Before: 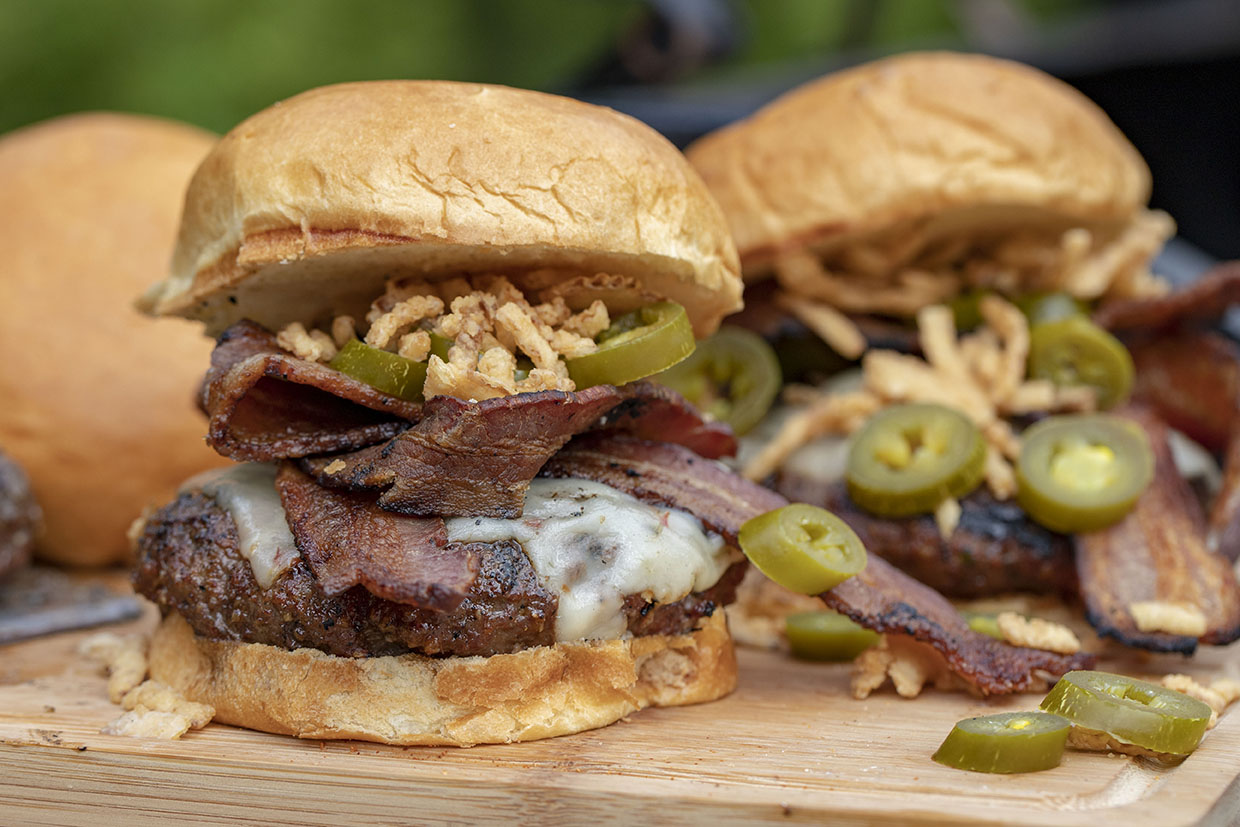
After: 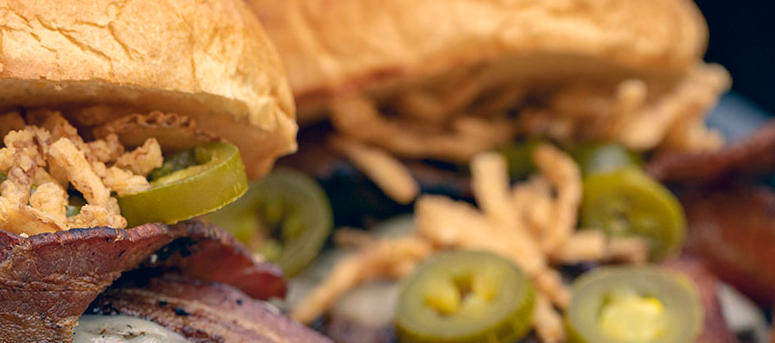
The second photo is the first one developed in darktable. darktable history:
crop: left 36.005%, top 18.293%, right 0.31%, bottom 38.444%
rotate and perspective: rotation 1.57°, crop left 0.018, crop right 0.982, crop top 0.039, crop bottom 0.961
color correction: highlights a* 10.32, highlights b* 14.66, shadows a* -9.59, shadows b* -15.02
